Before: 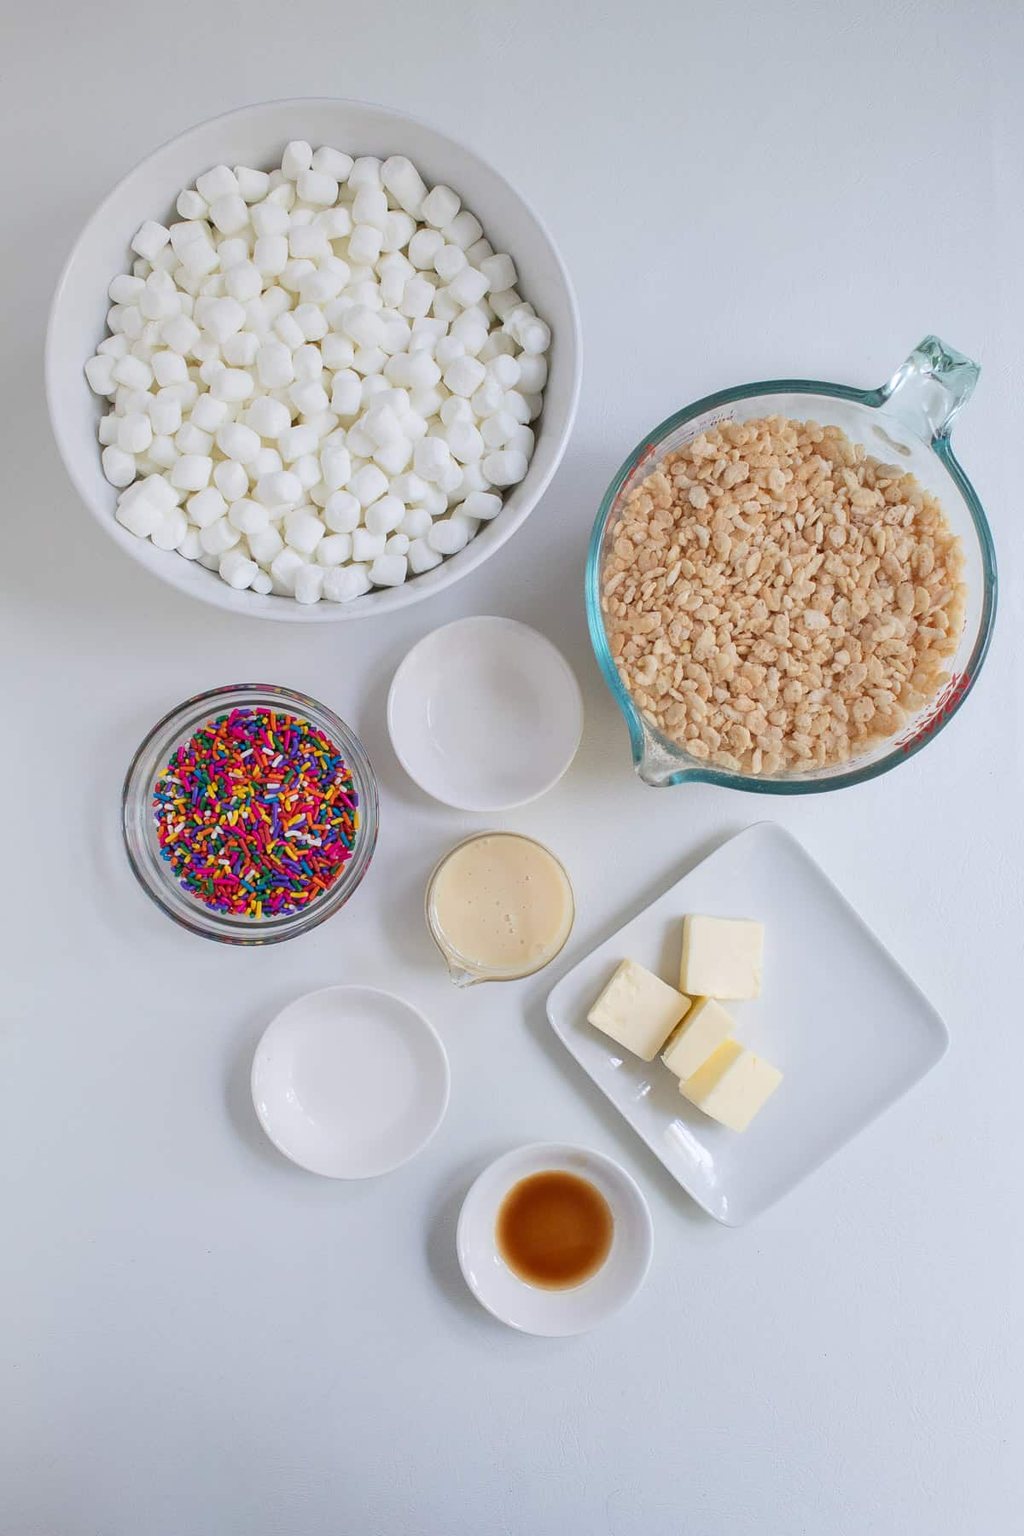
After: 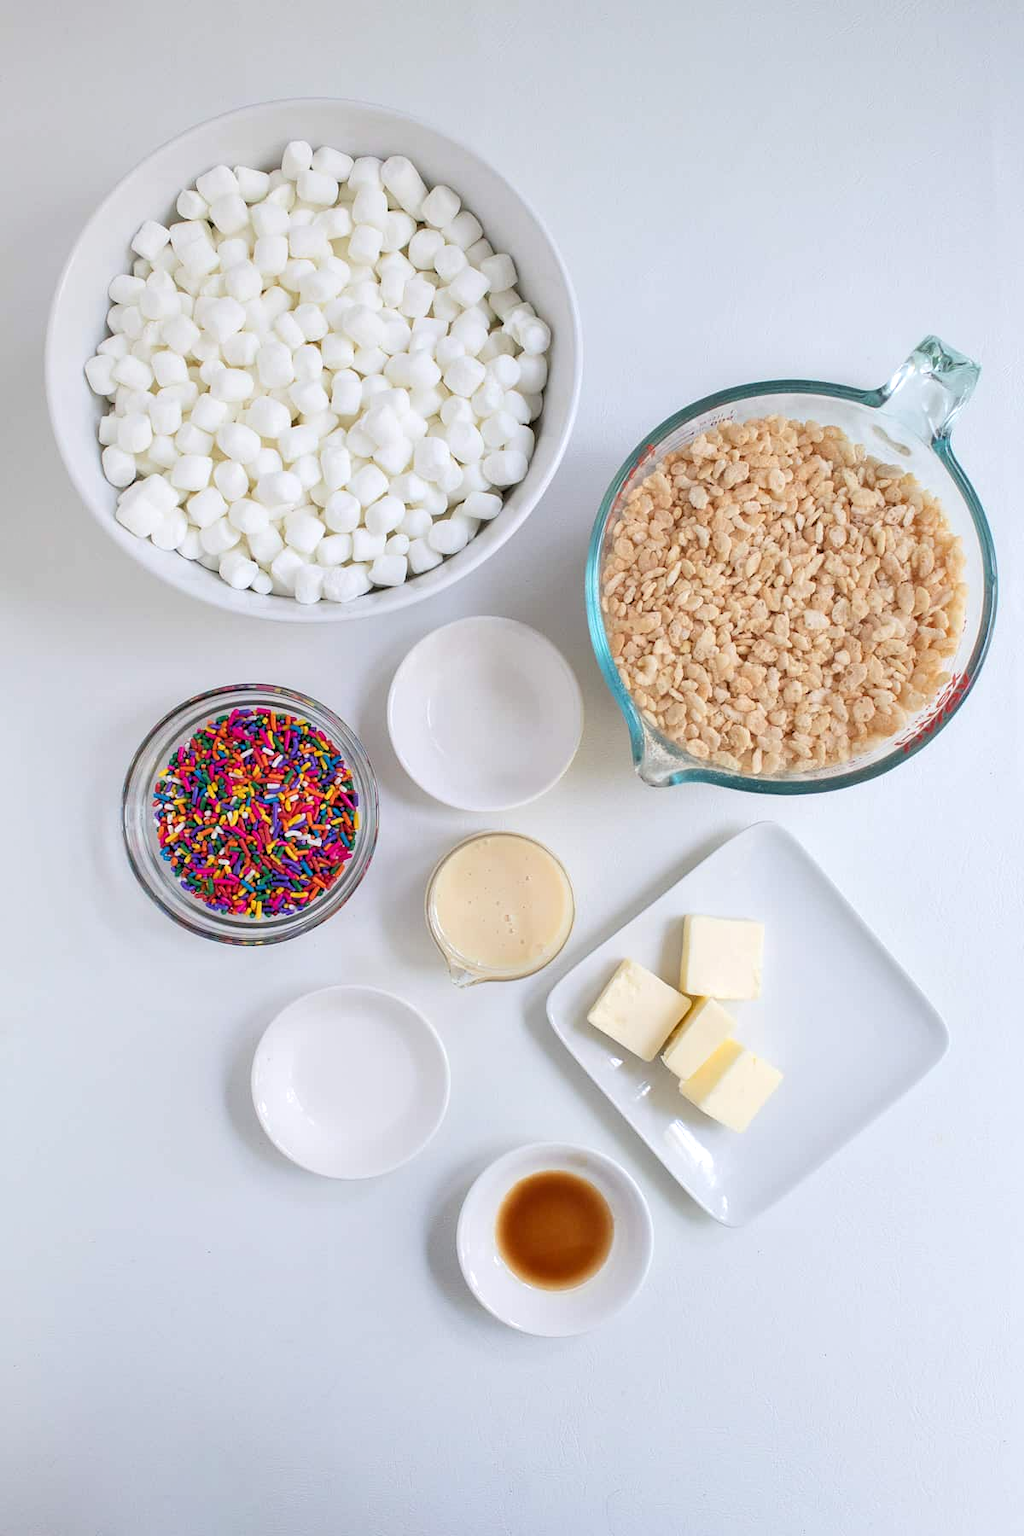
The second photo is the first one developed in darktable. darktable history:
tone equalizer: on, module defaults
rgb levels: levels [[0.01, 0.419, 0.839], [0, 0.5, 1], [0, 0.5, 1]]
